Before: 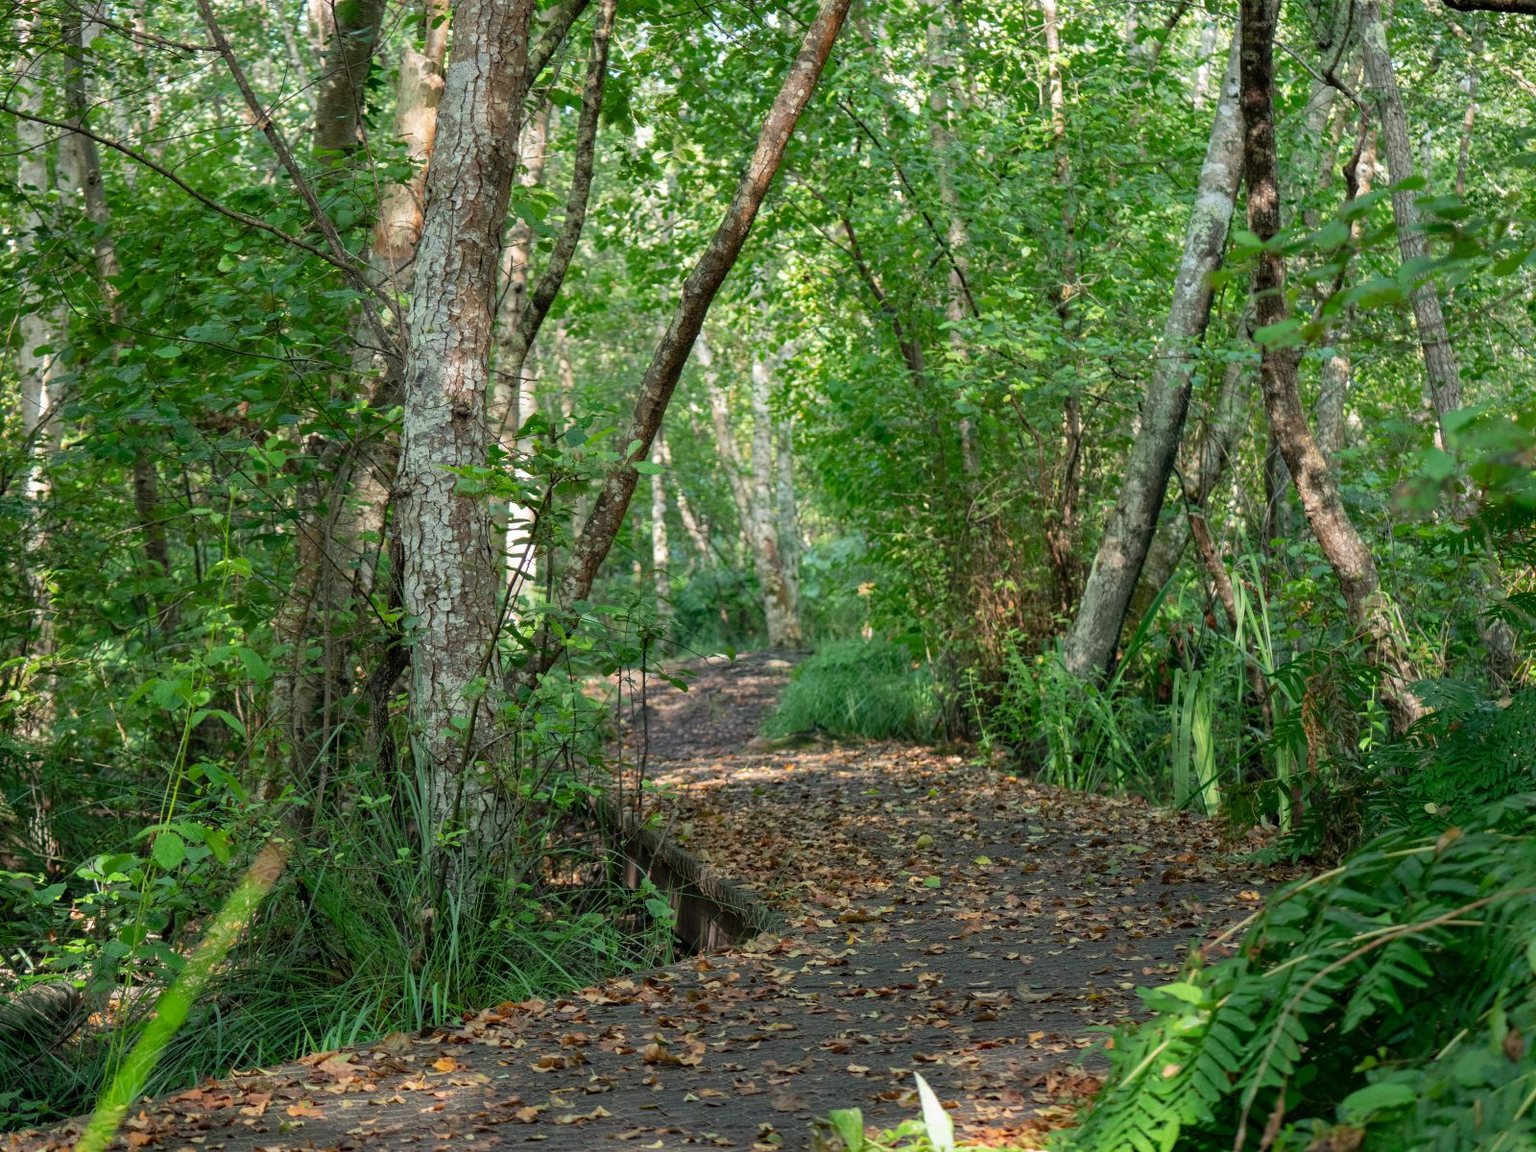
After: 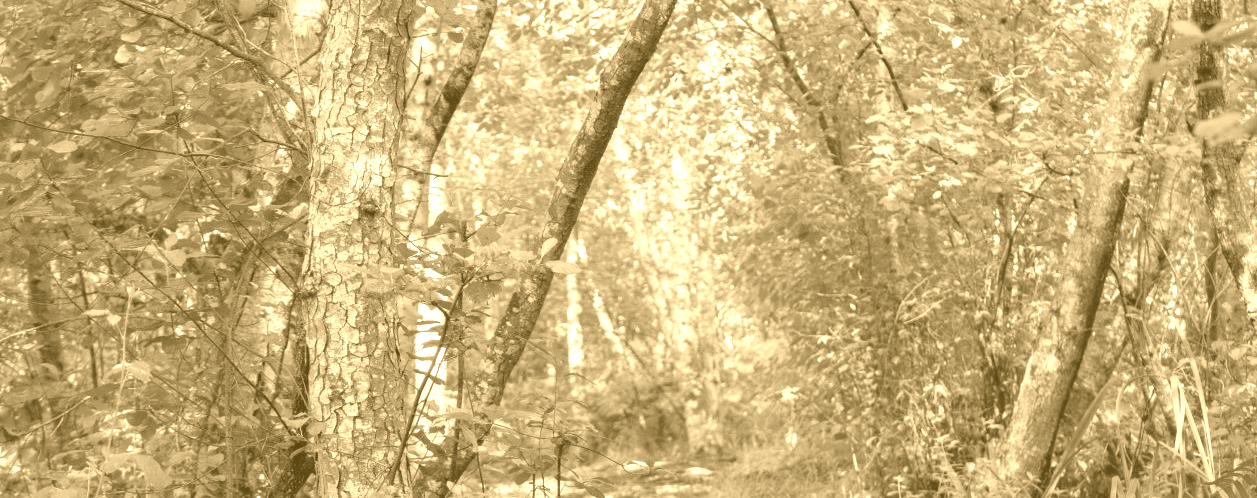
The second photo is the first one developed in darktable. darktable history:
crop: left 7.036%, top 18.398%, right 14.379%, bottom 40.043%
tone equalizer: on, module defaults
colorize: hue 36°, source mix 100%
color contrast: green-magenta contrast 0.8, blue-yellow contrast 1.1, unbound 0
